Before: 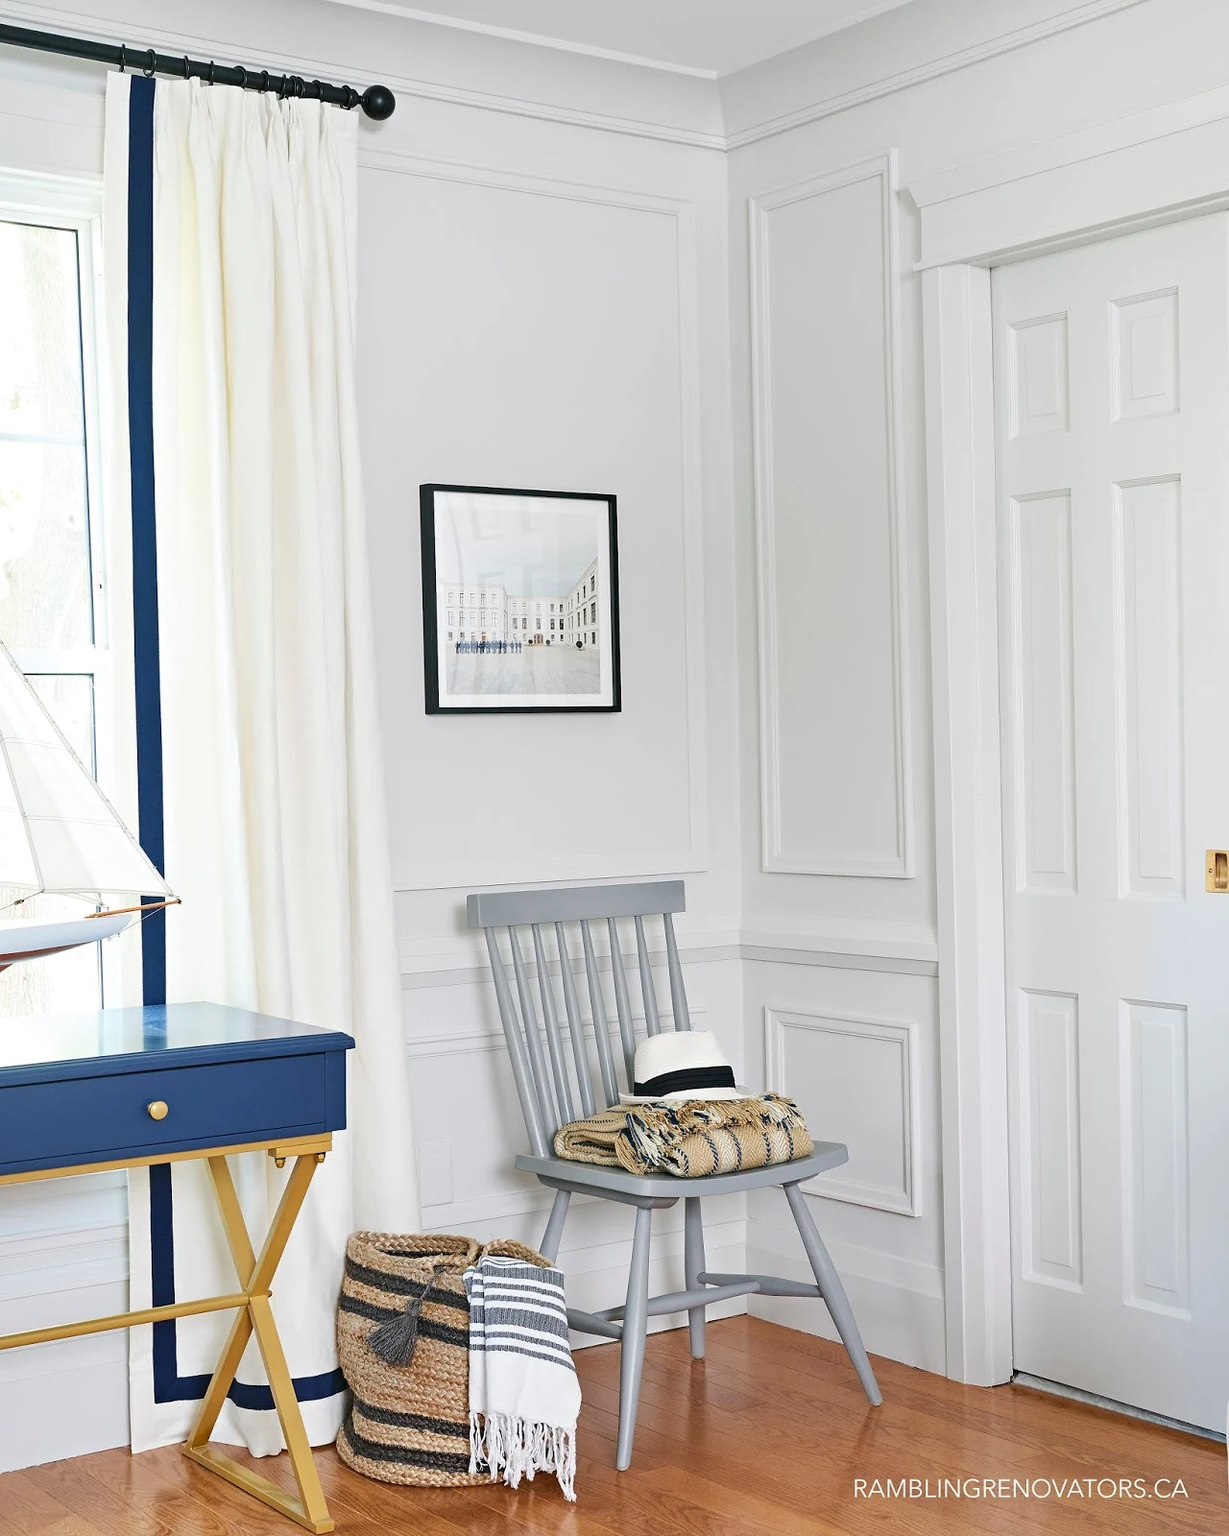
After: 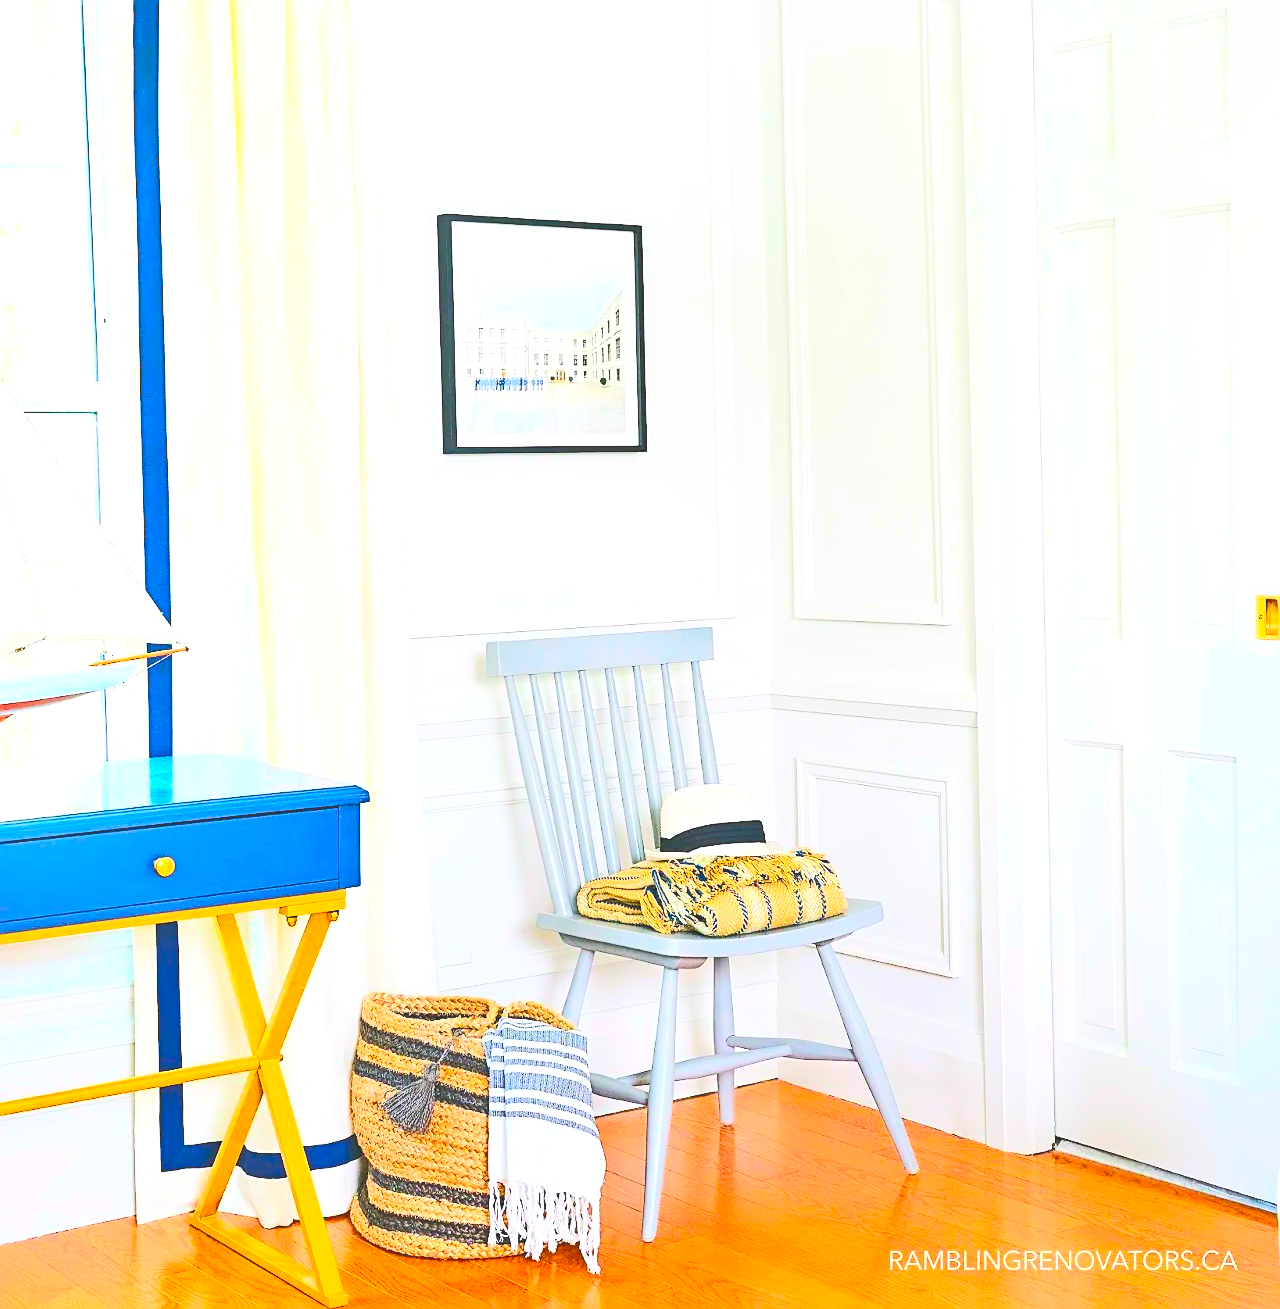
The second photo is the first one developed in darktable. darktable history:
exposure: black level correction 0, exposure 0.691 EV, compensate highlight preservation false
contrast brightness saturation: contrast 0.199, brightness 0.192, saturation 0.815
sharpen: on, module defaults
tone curve: curves: ch0 [(0, 0) (0.003, 0.108) (0.011, 0.112) (0.025, 0.117) (0.044, 0.126) (0.069, 0.133) (0.1, 0.146) (0.136, 0.158) (0.177, 0.178) (0.224, 0.212) (0.277, 0.256) (0.335, 0.331) (0.399, 0.423) (0.468, 0.538) (0.543, 0.641) (0.623, 0.721) (0.709, 0.792) (0.801, 0.845) (0.898, 0.917) (1, 1)], color space Lab, independent channels, preserve colors none
crop and rotate: top 18.147%
color balance rgb: perceptual saturation grading › global saturation 25.505%, global vibrance 20%
local contrast: highlights 67%, shadows 65%, detail 80%, midtone range 0.331
